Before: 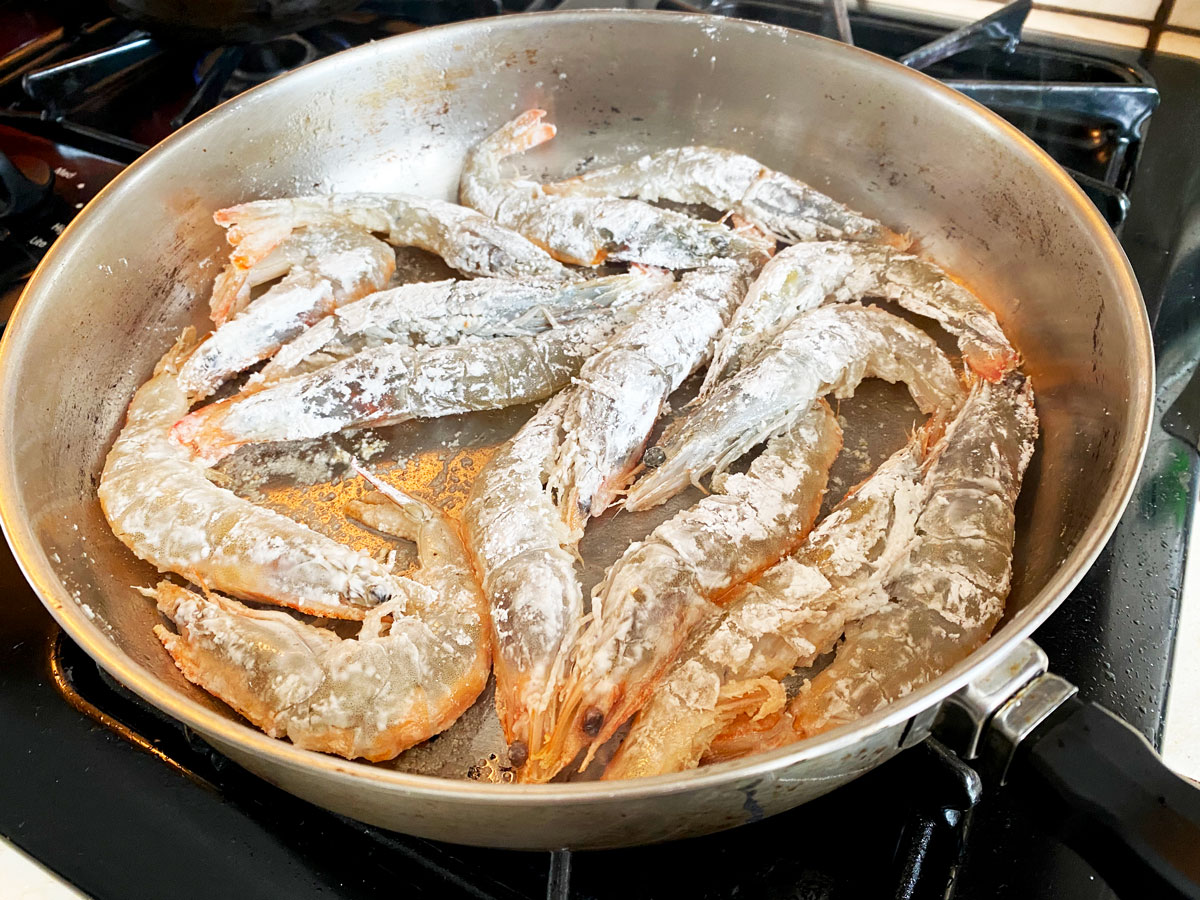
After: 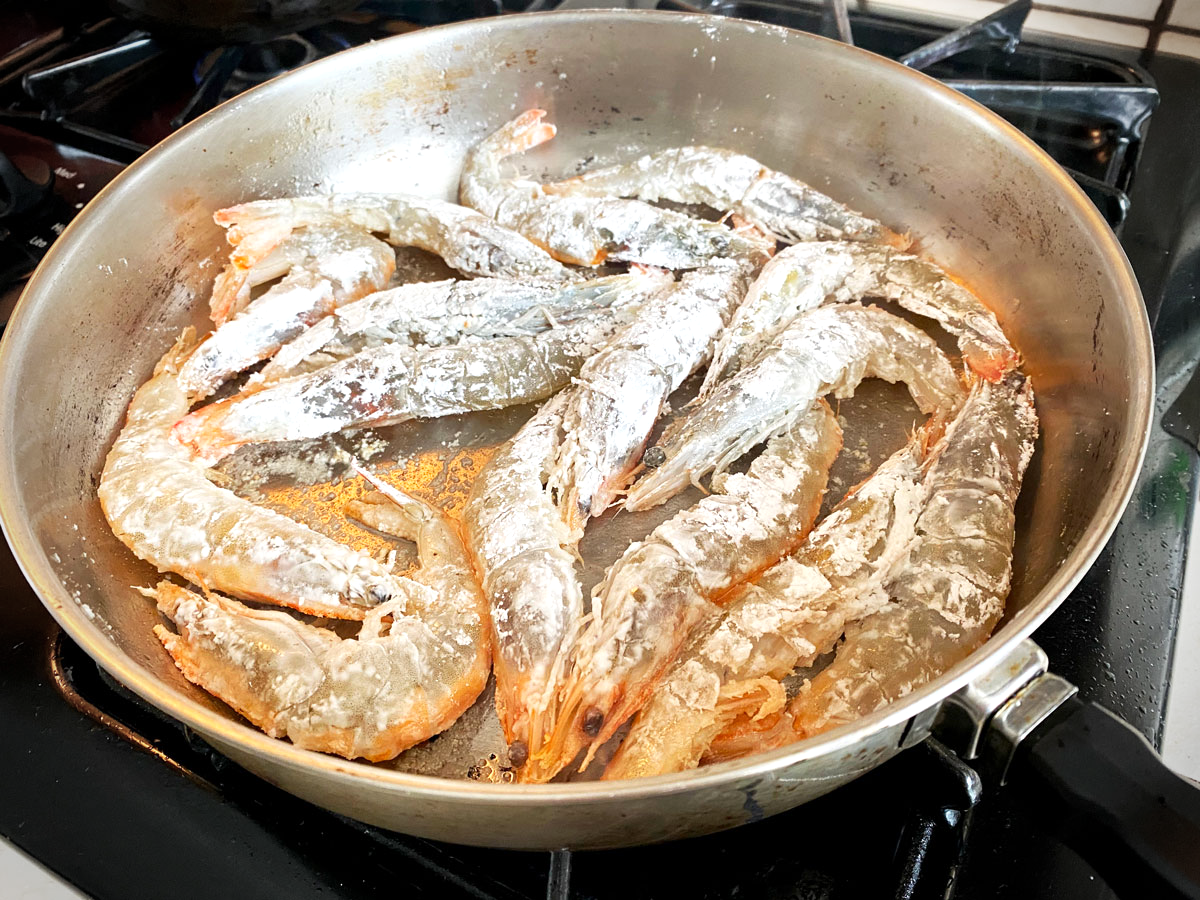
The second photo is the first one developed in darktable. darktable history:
vignetting: fall-off radius 31.48%, brightness -0.472
exposure: exposure 0.2 EV, compensate highlight preservation false
